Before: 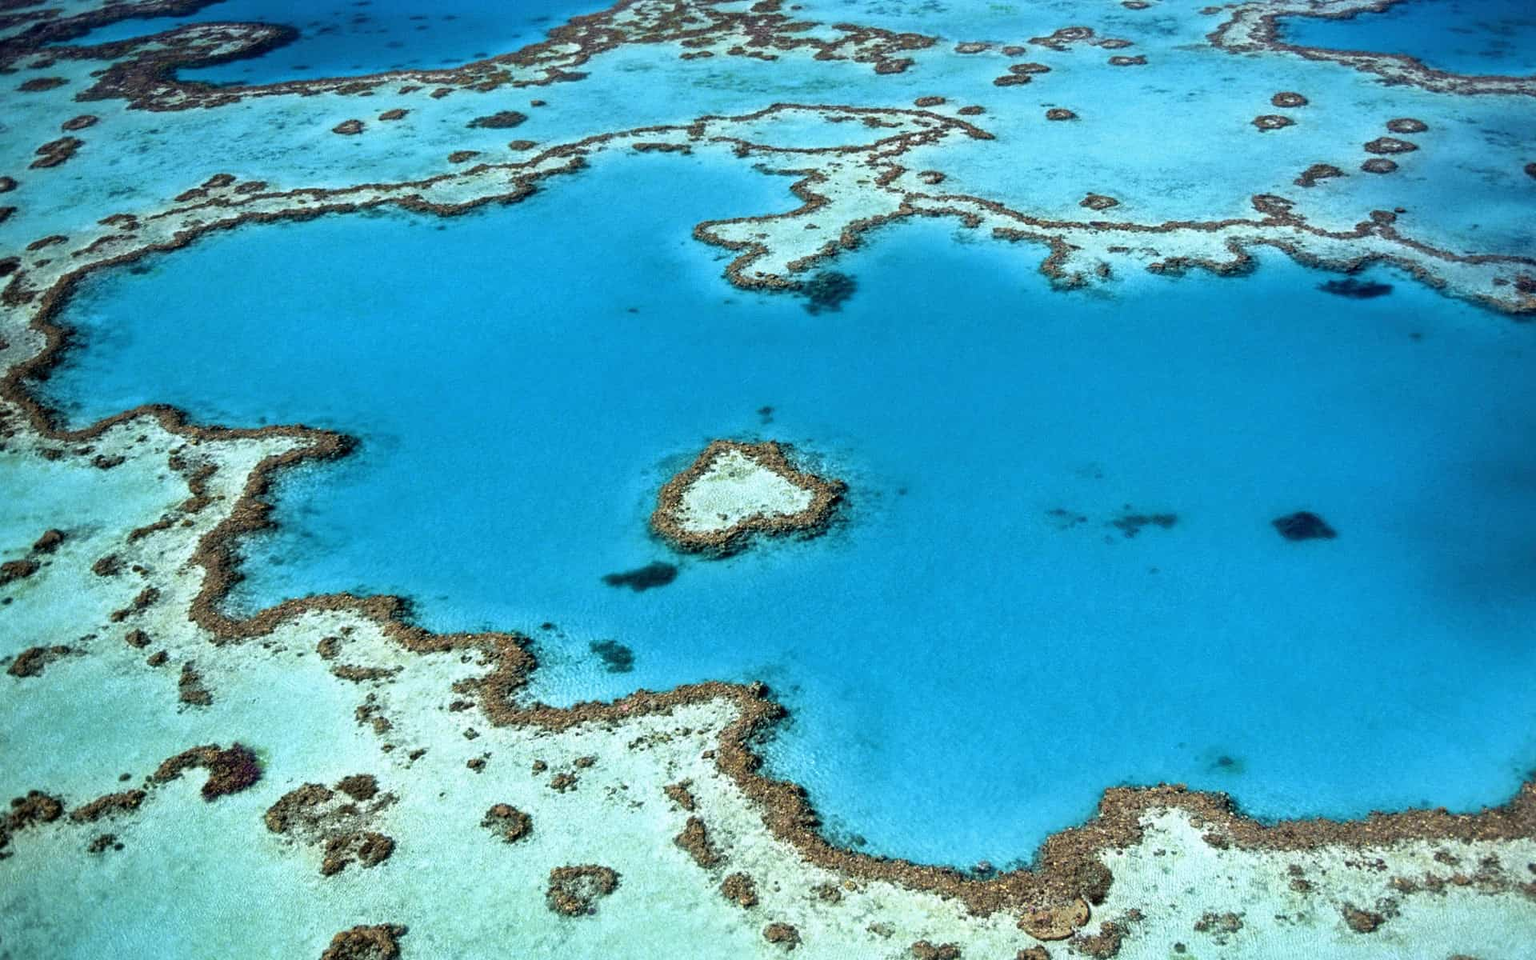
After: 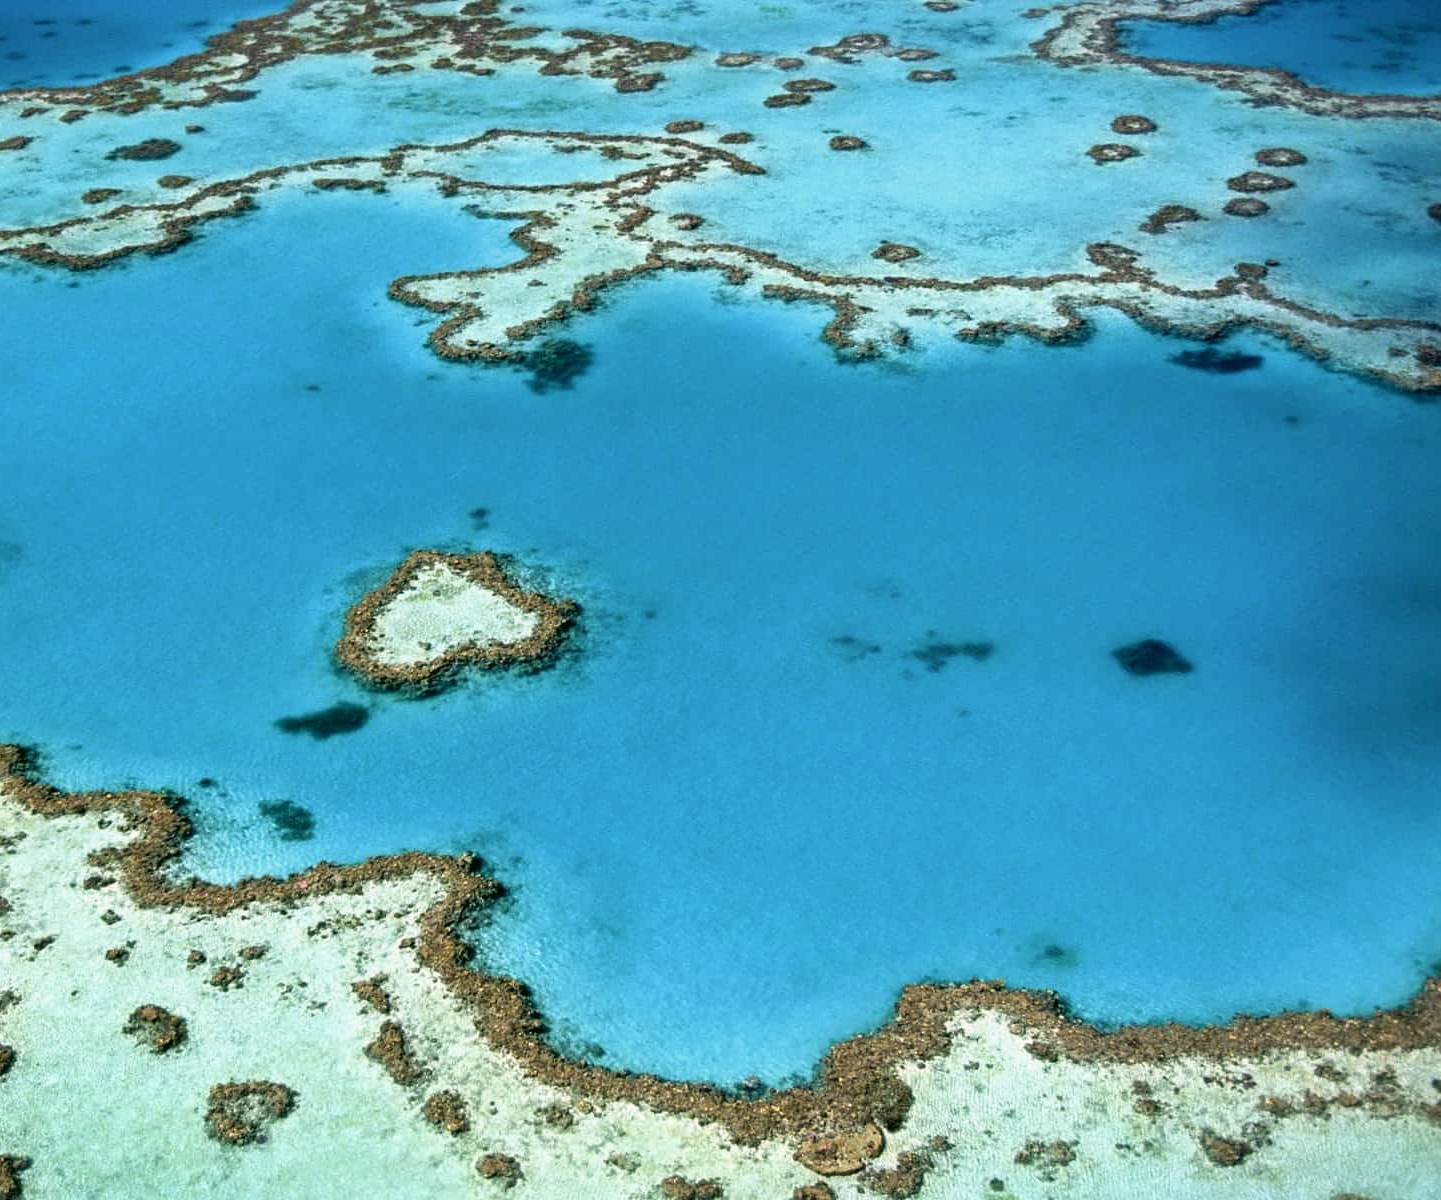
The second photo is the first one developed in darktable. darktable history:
color correction: highlights a* 4.48, highlights b* 4.97, shadows a* -6.86, shadows b* 5.05
crop and rotate: left 24.909%
